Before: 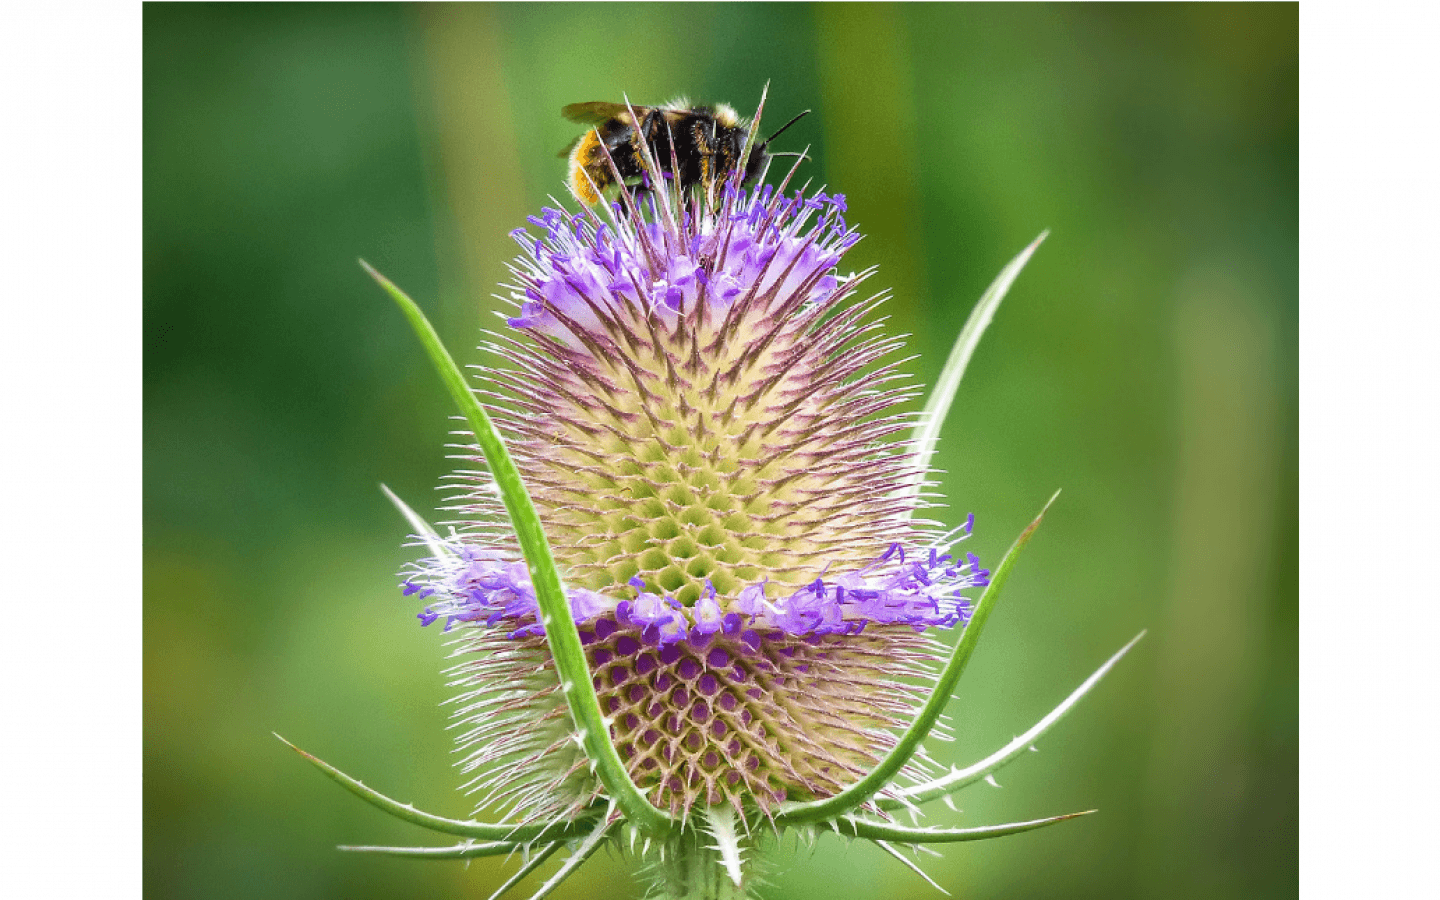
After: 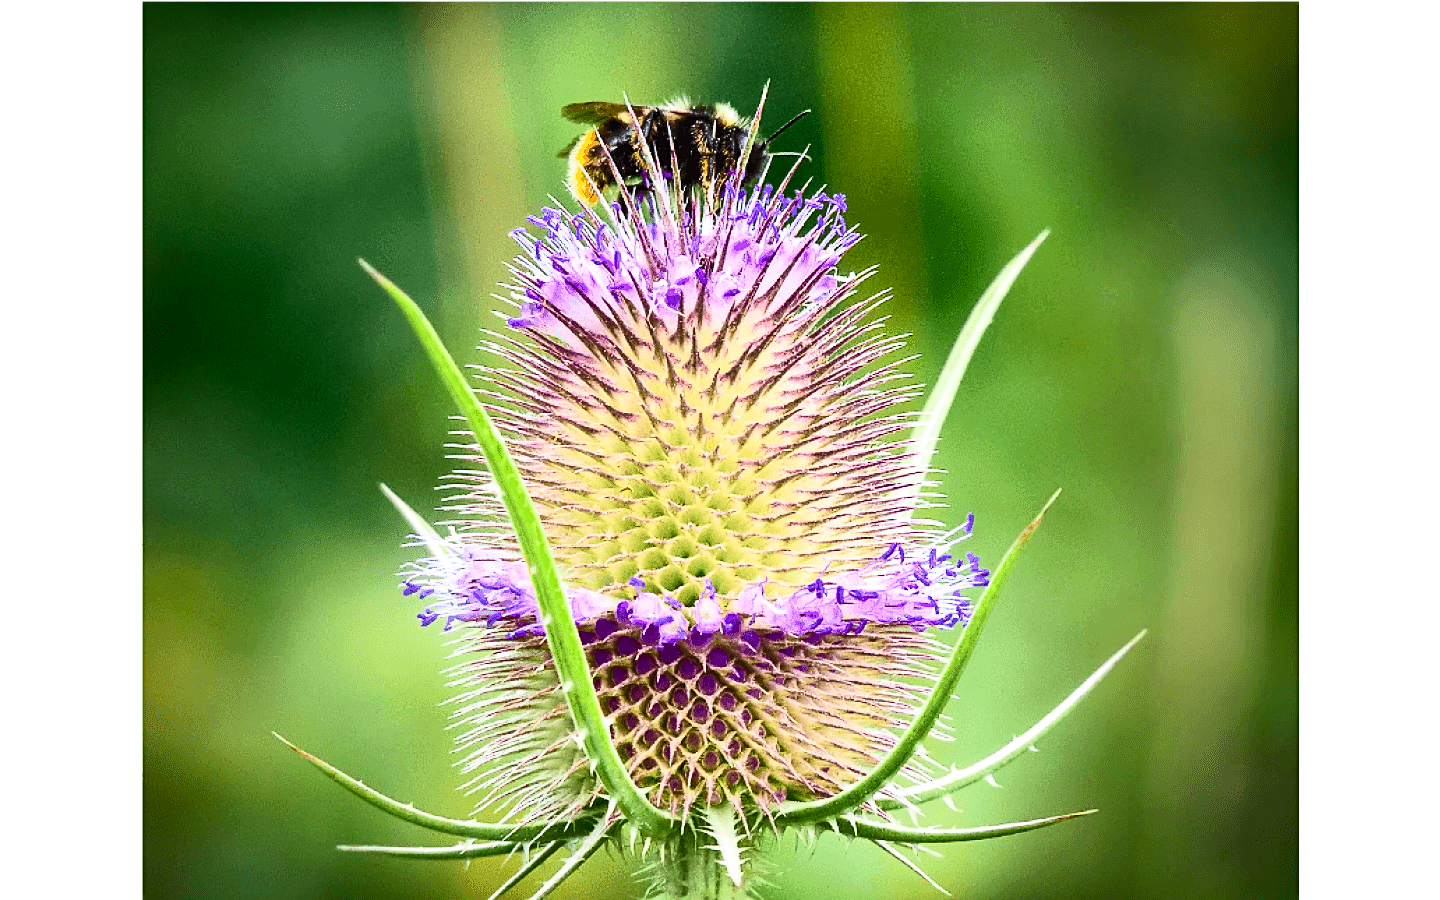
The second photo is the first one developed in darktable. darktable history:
sharpen: on, module defaults
contrast brightness saturation: contrast 0.4, brightness 0.1, saturation 0.21
